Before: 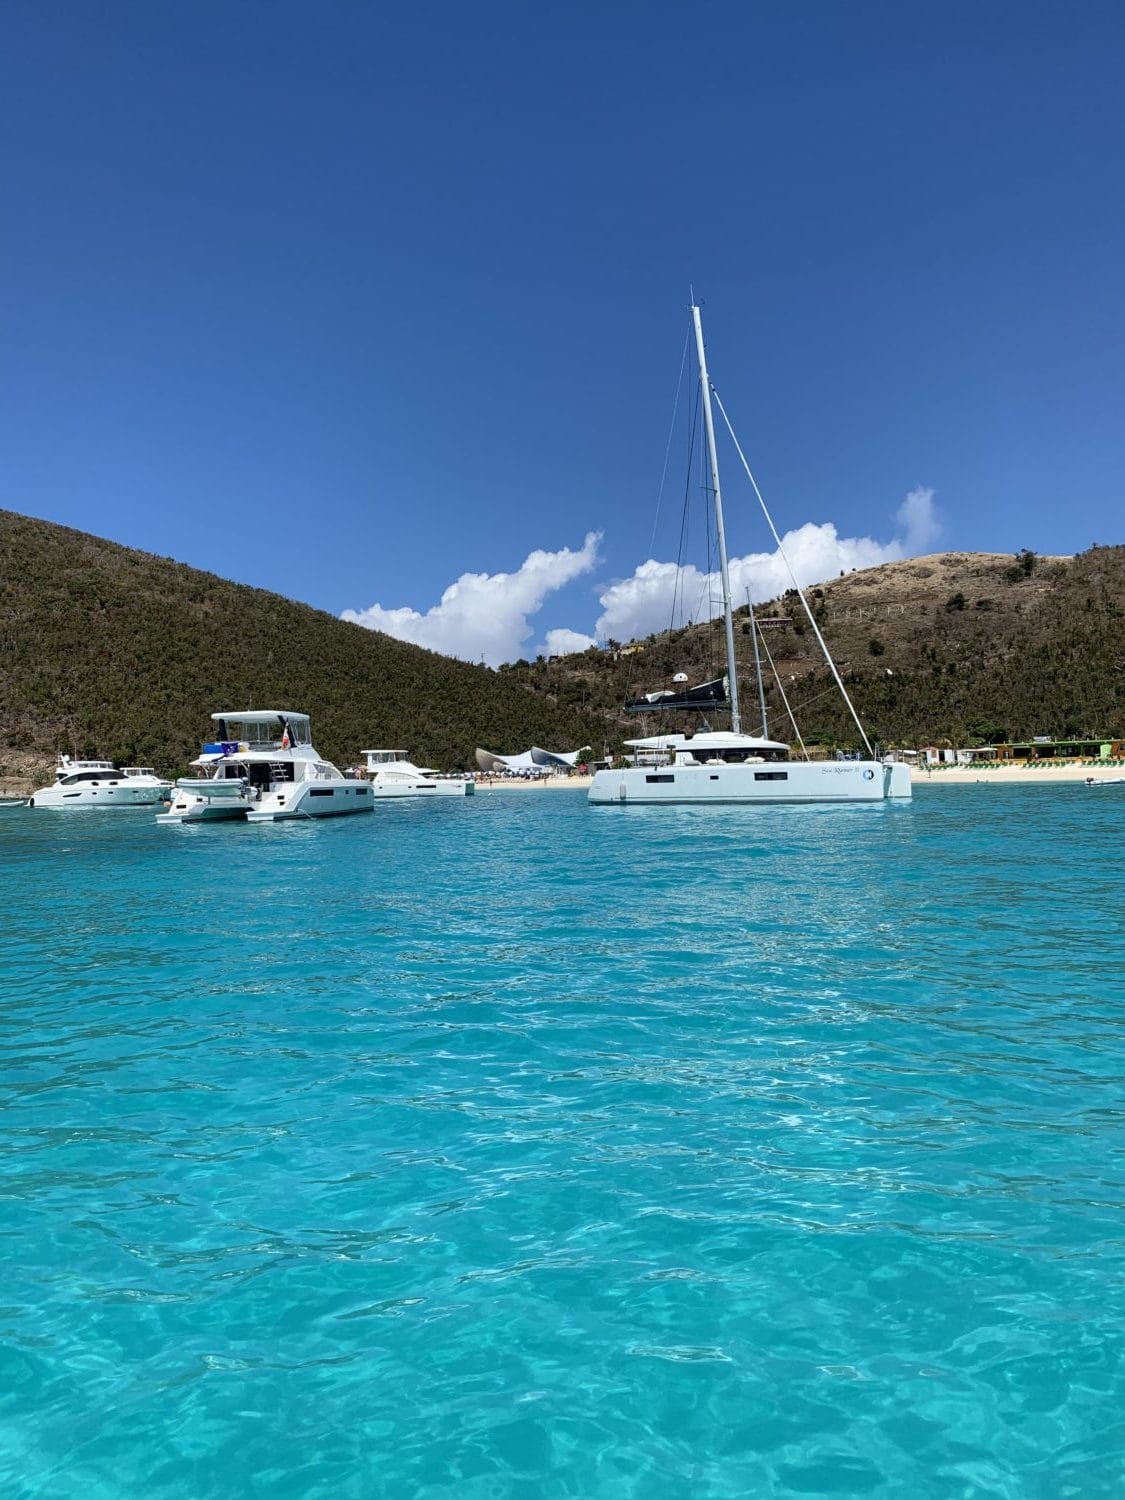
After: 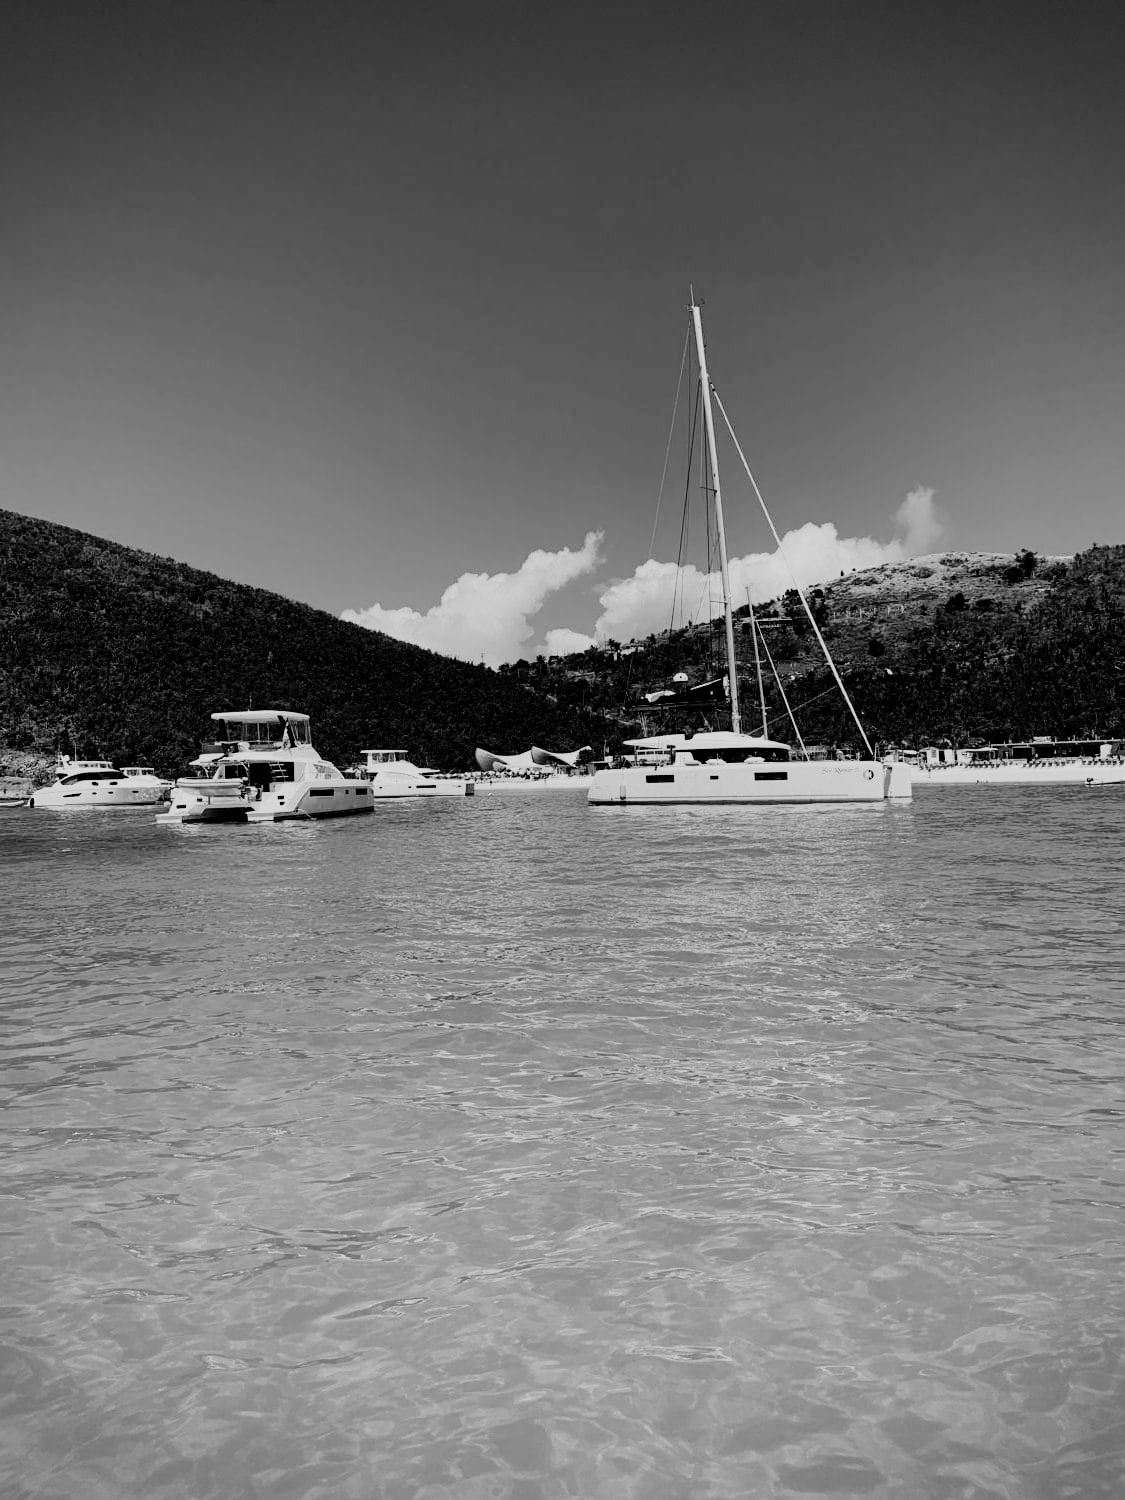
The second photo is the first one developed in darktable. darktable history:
filmic rgb: black relative exposure -5 EV, hardness 2.88, contrast 1.3, highlights saturation mix -30%
monochrome: on, module defaults
tone curve: curves: ch0 [(0, 0) (0.049, 0.01) (0.154, 0.081) (0.491, 0.519) (0.748, 0.765) (1, 0.919)]; ch1 [(0, 0) (0.172, 0.123) (0.317, 0.272) (0.401, 0.422) (0.489, 0.496) (0.531, 0.557) (0.615, 0.612) (0.741, 0.783) (1, 1)]; ch2 [(0, 0) (0.411, 0.424) (0.483, 0.478) (0.544, 0.56) (0.686, 0.638) (1, 1)], color space Lab, independent channels, preserve colors none
velvia: on, module defaults
vignetting: dithering 8-bit output, unbound false
